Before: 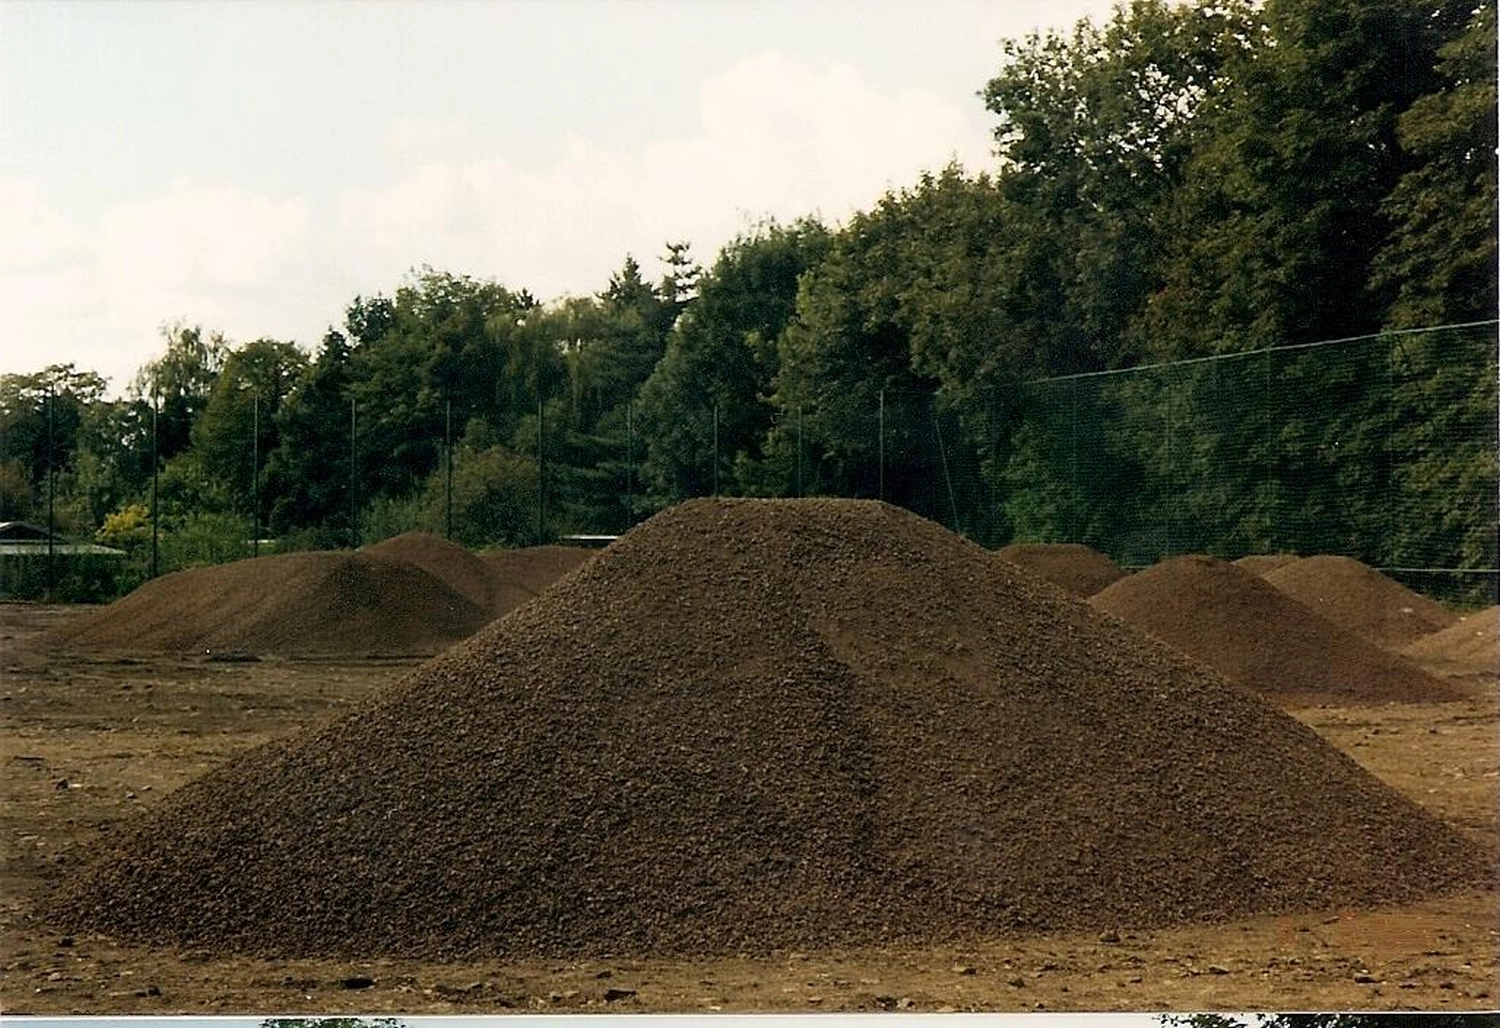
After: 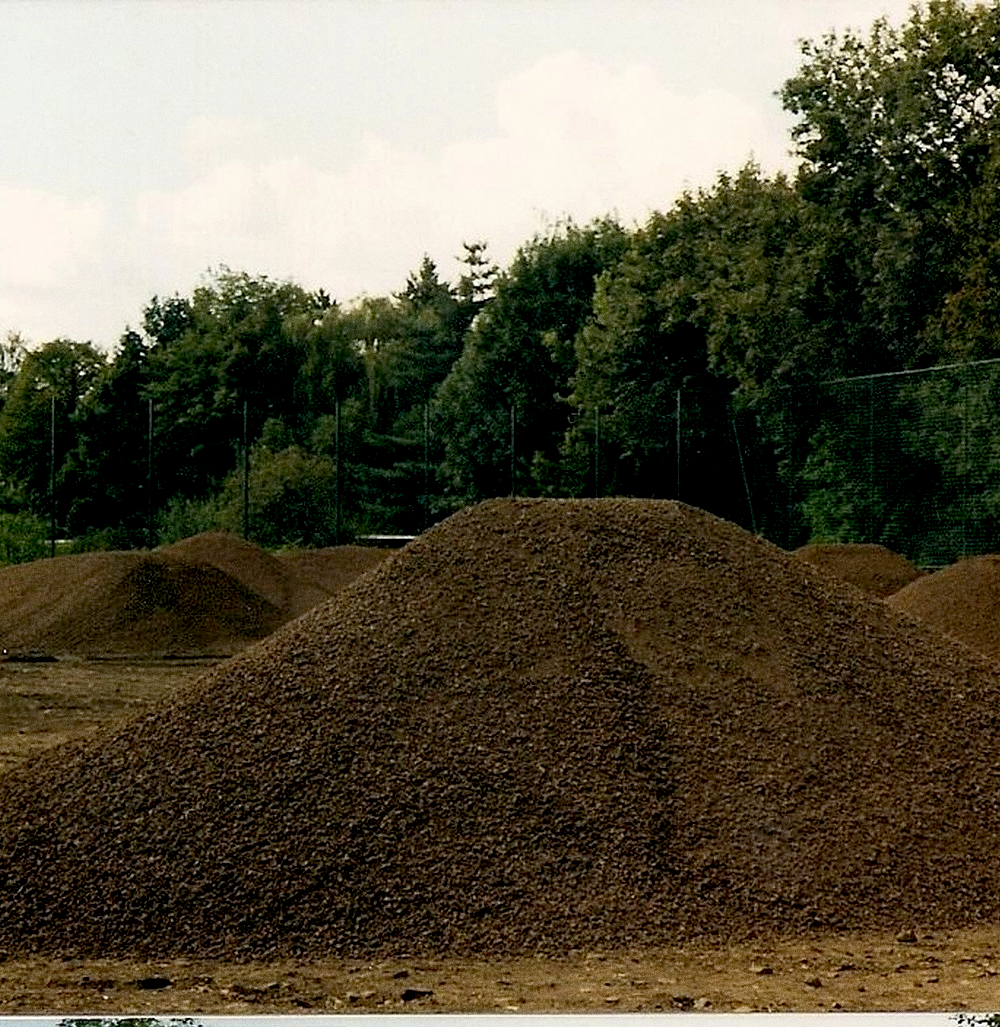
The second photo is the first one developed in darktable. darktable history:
exposure: black level correction 0.012, compensate highlight preservation false
crop and rotate: left 13.537%, right 19.796%
grain: coarseness 0.09 ISO, strength 40%
